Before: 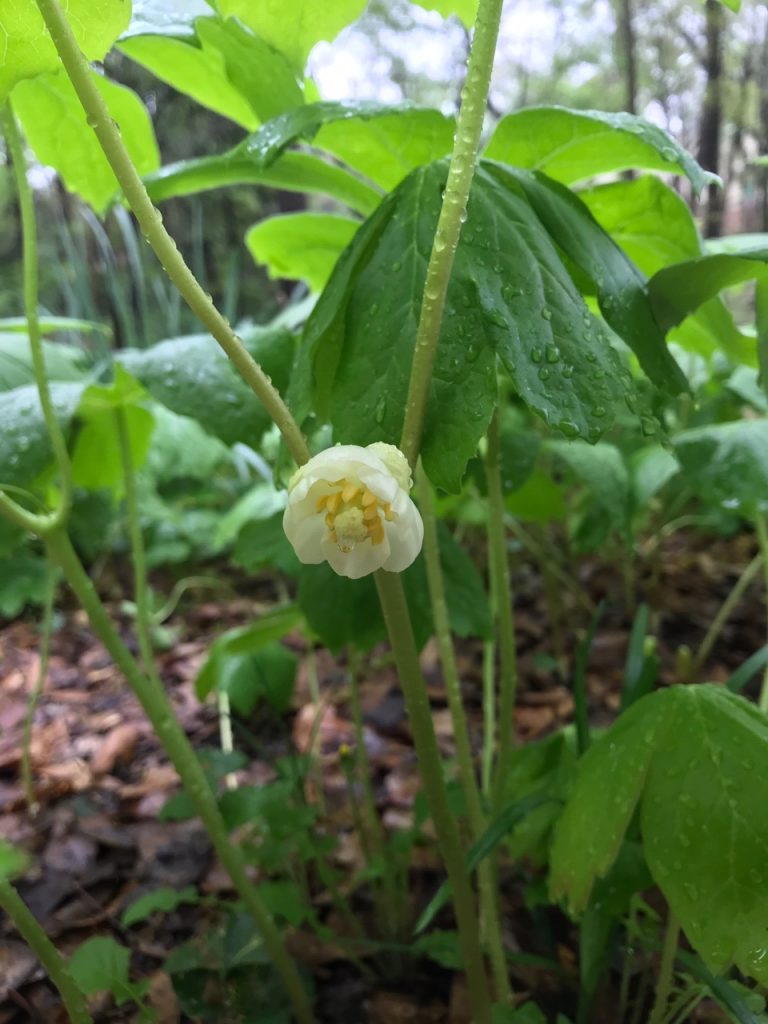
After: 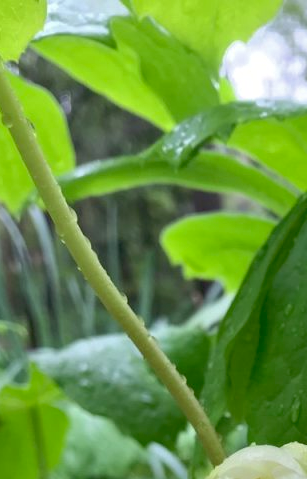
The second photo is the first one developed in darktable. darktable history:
contrast brightness saturation: contrast 0.096, brightness 0.013, saturation 0.021
shadows and highlights: shadows color adjustment 99.15%, highlights color adjustment 0.86%
crop and rotate: left 11.138%, top 0.074%, right 48.781%, bottom 53.067%
exposure: black level correction 0.009, exposure 0.015 EV, compensate highlight preservation false
